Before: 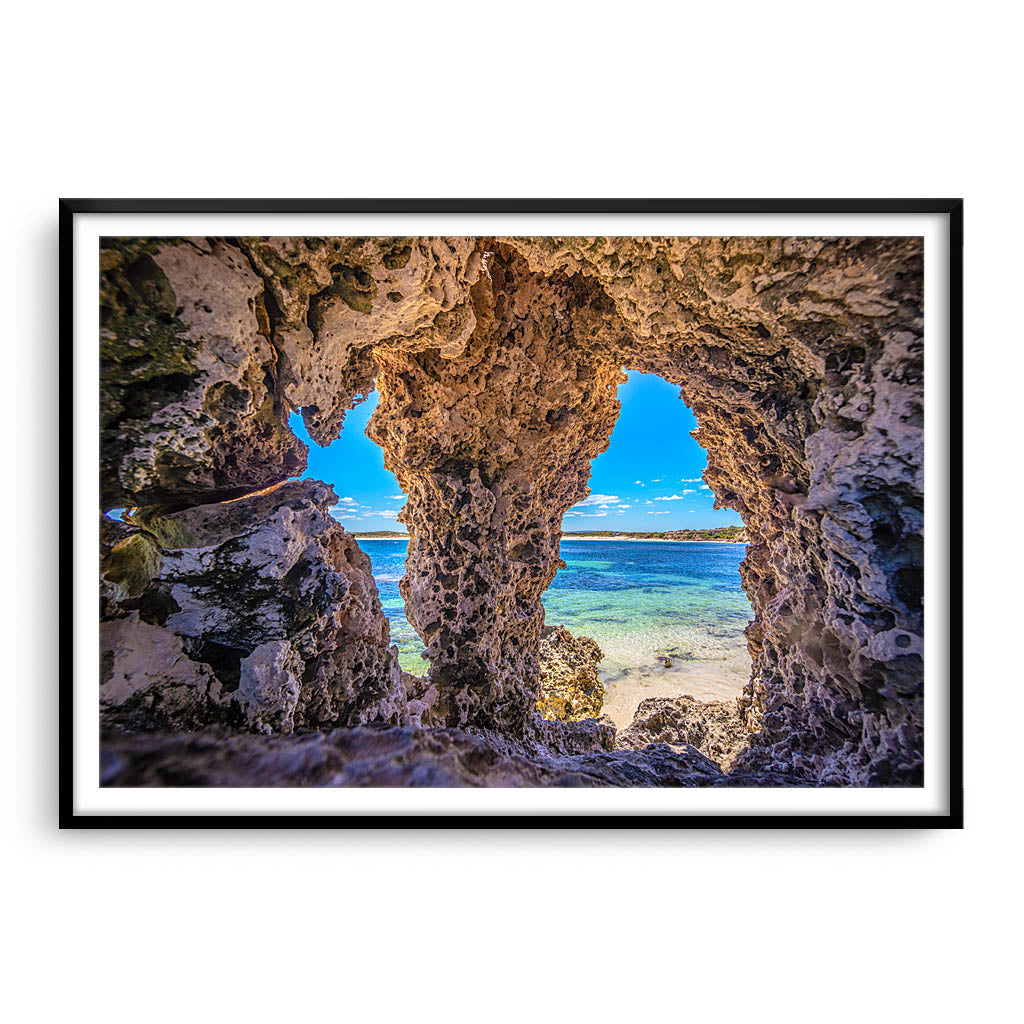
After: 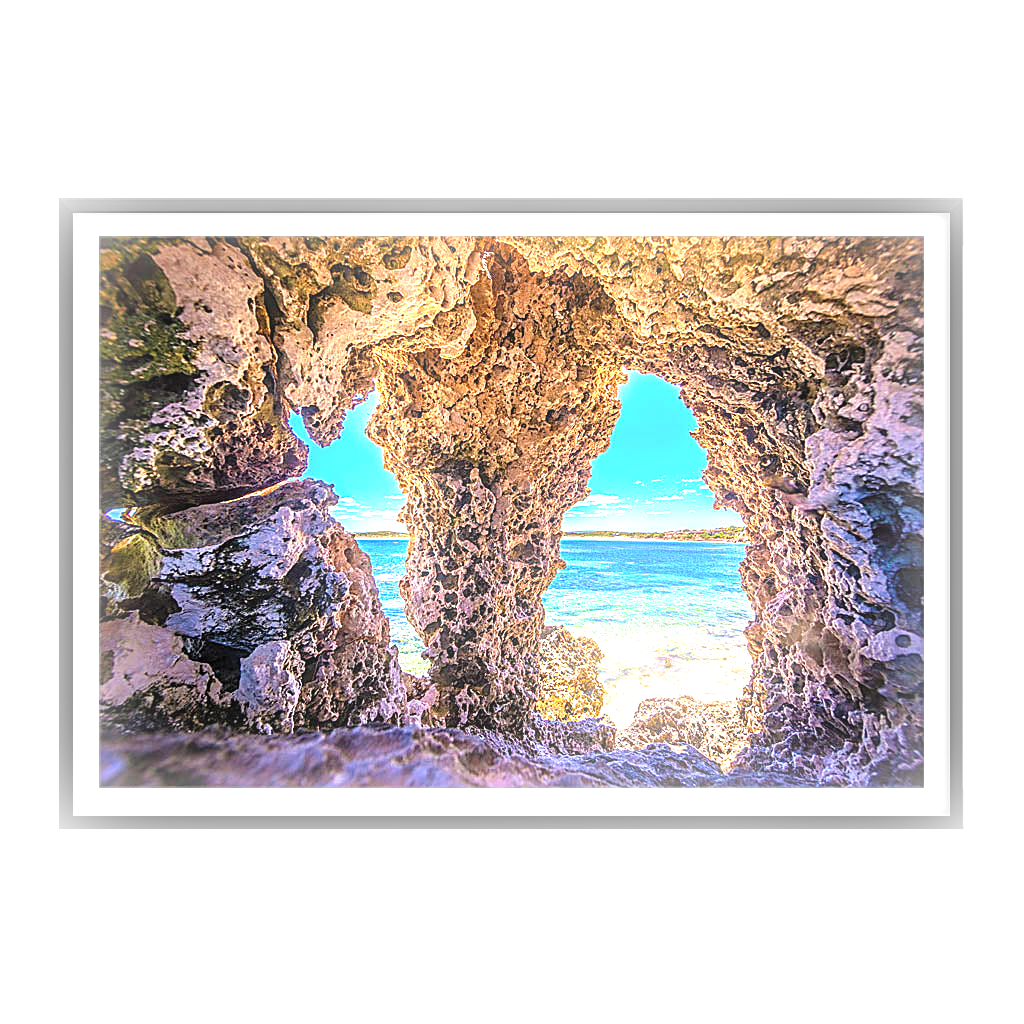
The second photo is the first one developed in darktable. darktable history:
sharpen: on, module defaults
bloom: size 9%, threshold 100%, strength 7%
velvia: on, module defaults
exposure: black level correction 0, exposure 1.2 EV, compensate highlight preservation false
